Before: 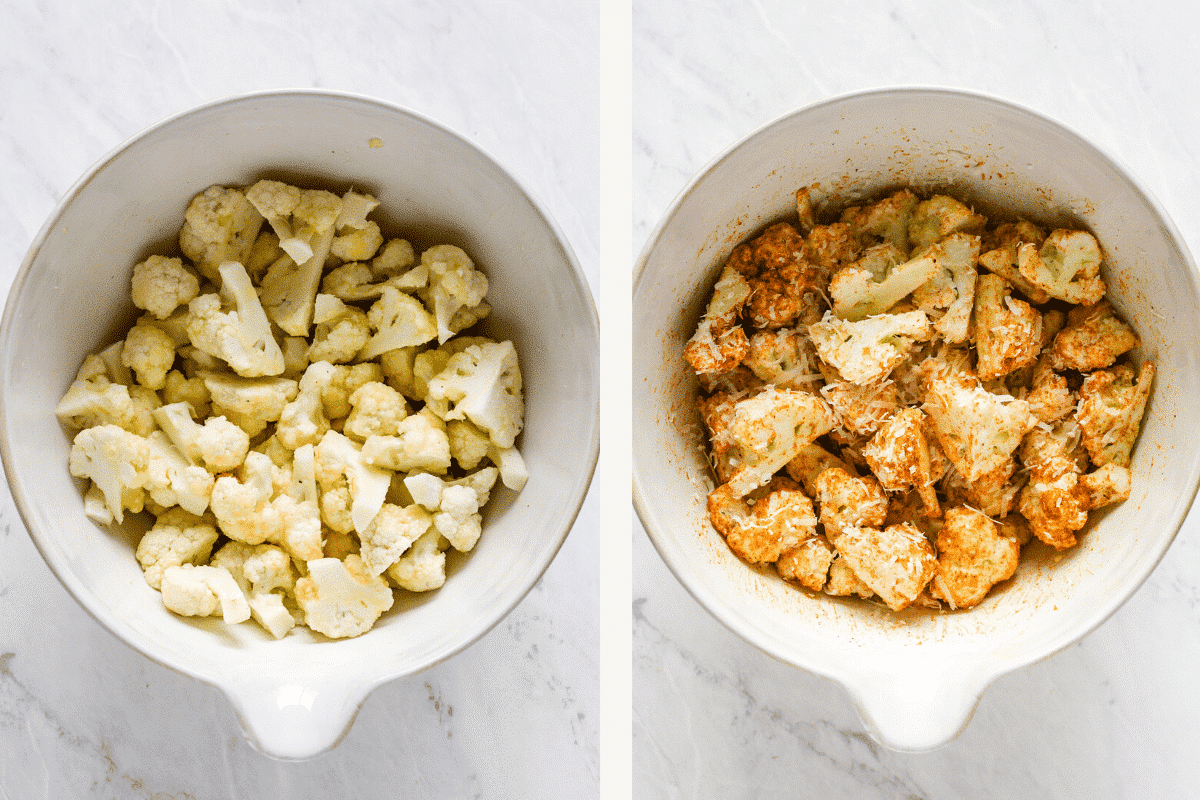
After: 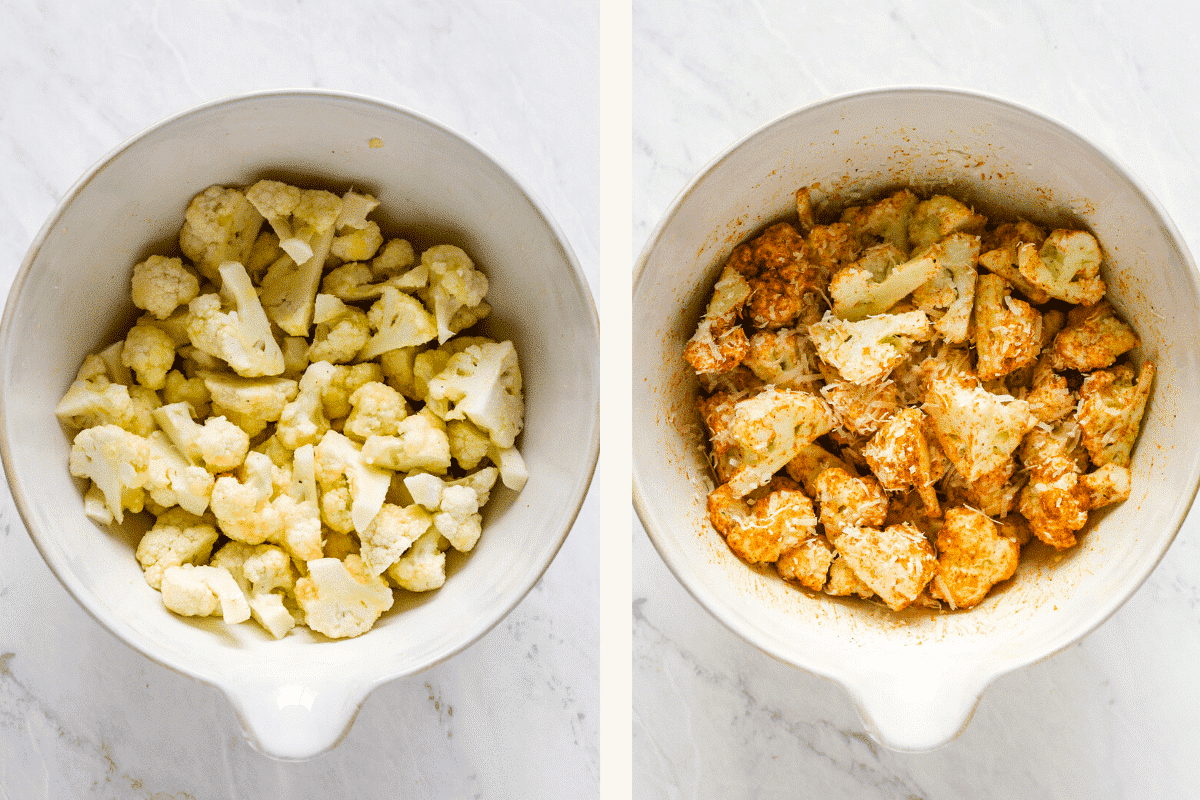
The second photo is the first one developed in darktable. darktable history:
color balance rgb: power › chroma 0.248%, power › hue 62.75°, perceptual saturation grading › global saturation 0.693%, global vibrance 25.599%
